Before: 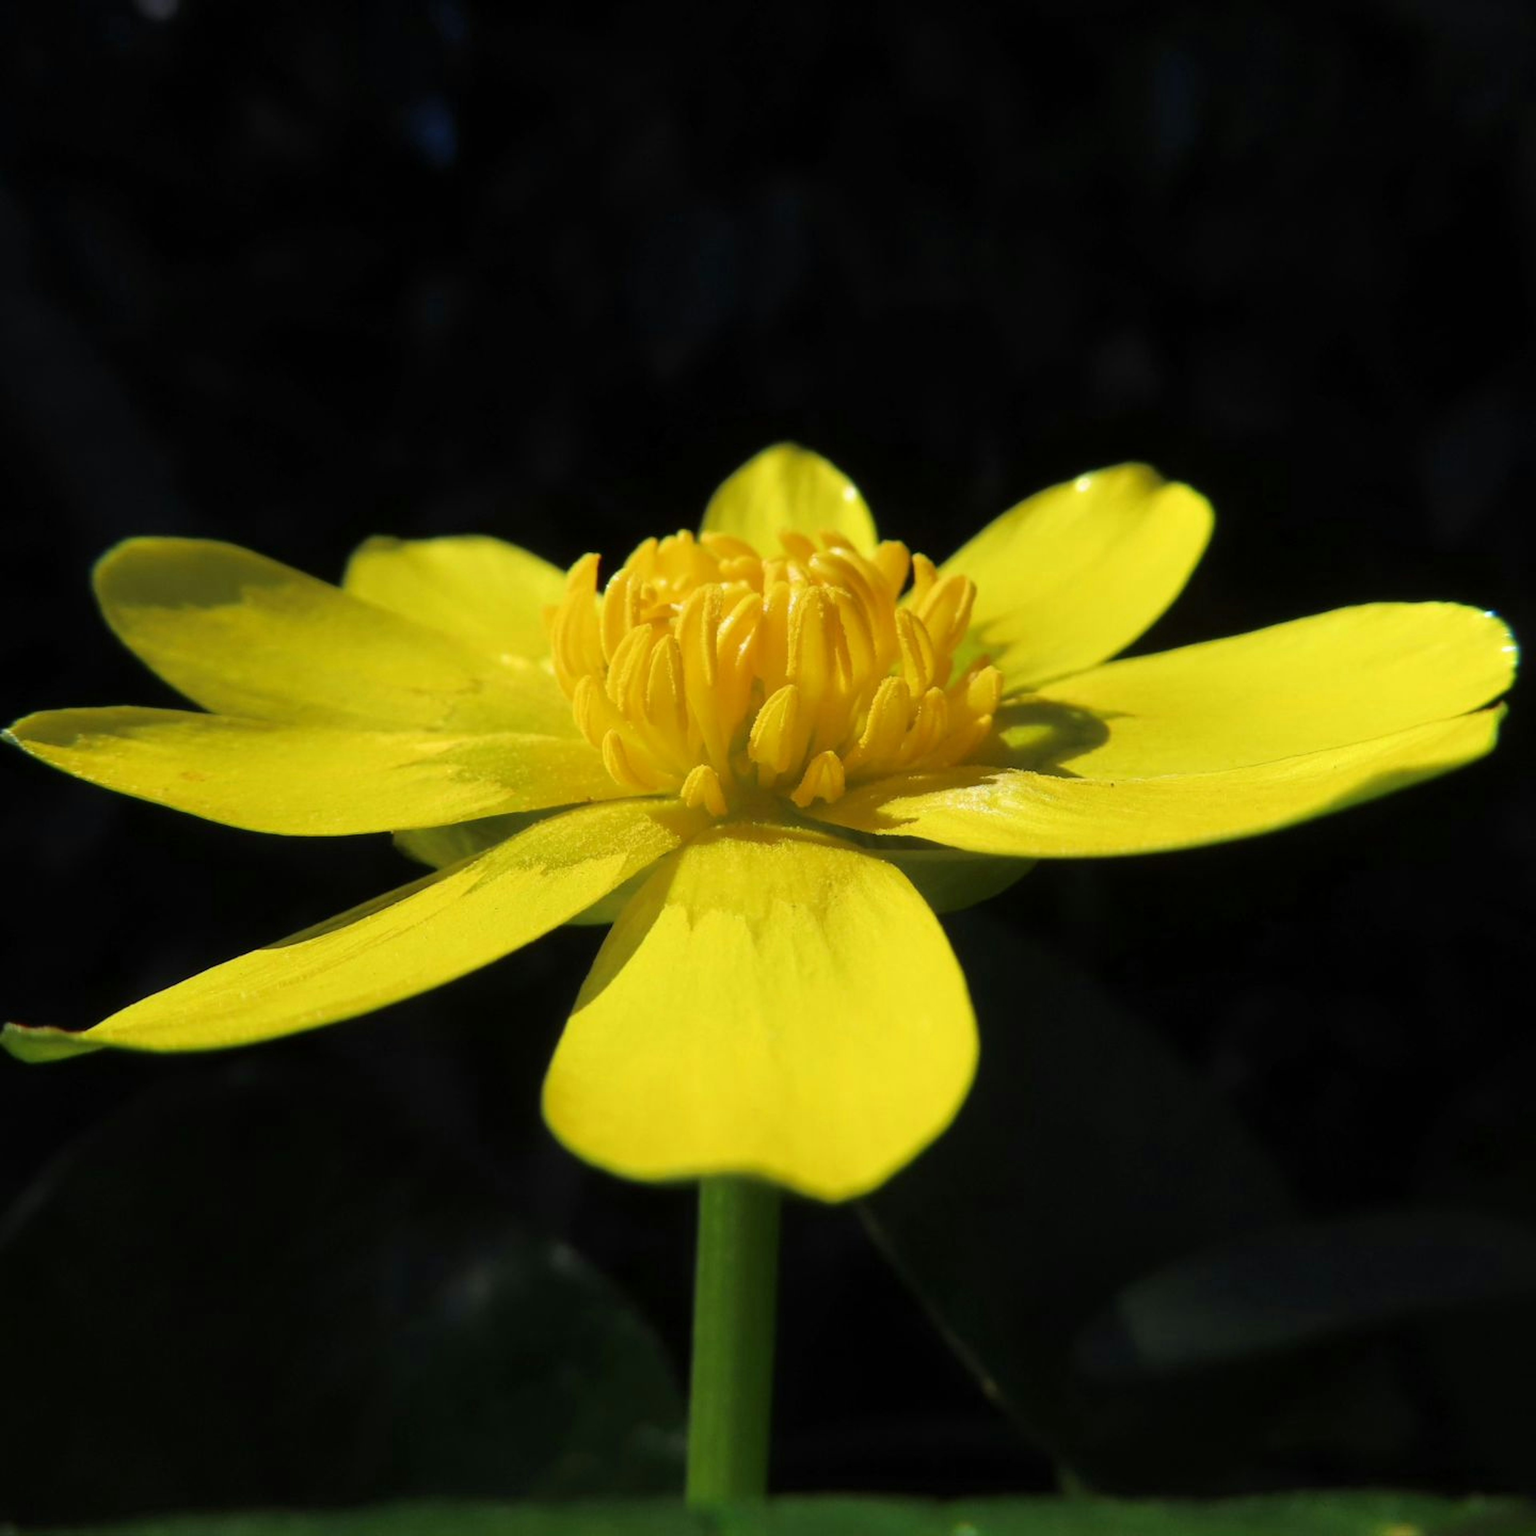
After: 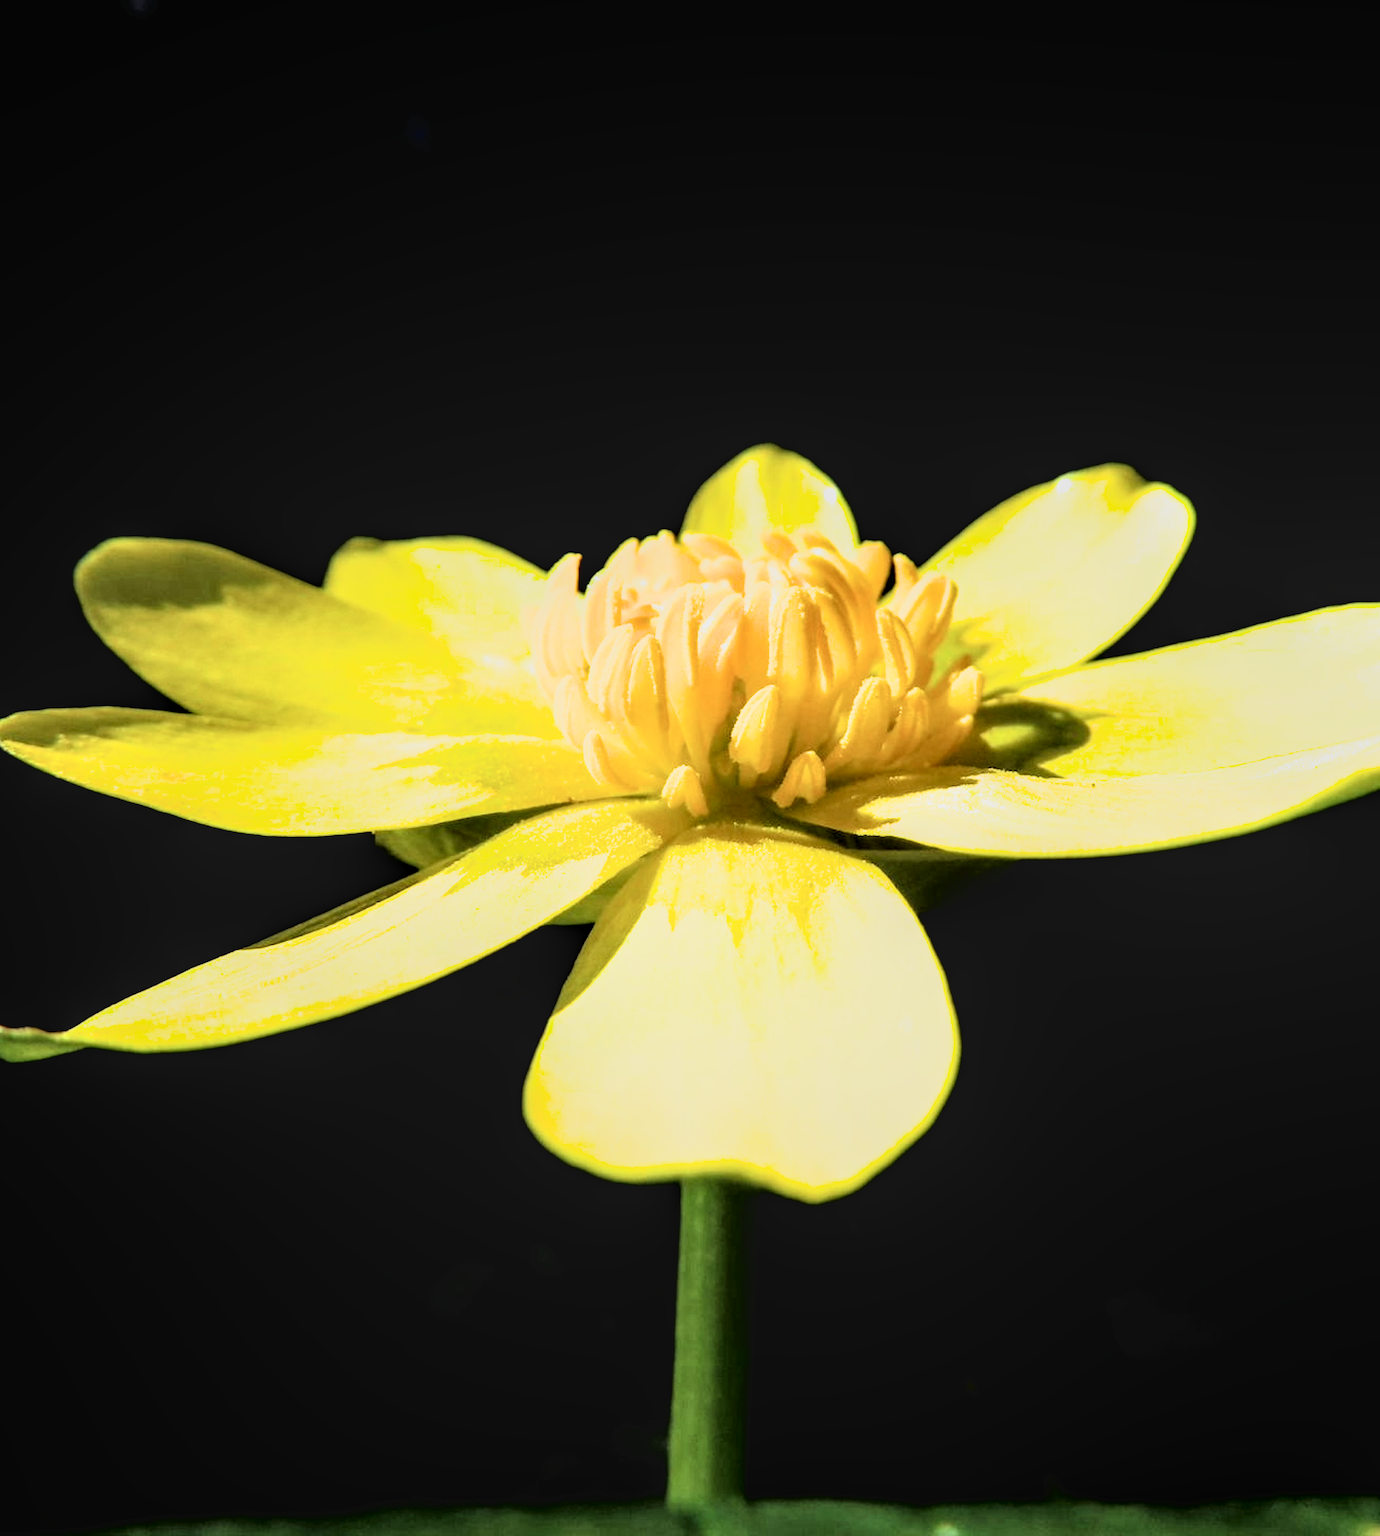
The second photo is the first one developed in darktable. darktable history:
crop and rotate: left 1.276%, right 8.832%
filmic rgb: black relative exposure -3.69 EV, white relative exposure 2.74 EV, dynamic range scaling -5.4%, hardness 3.04, preserve chrominance max RGB
exposure: exposure 0.611 EV, compensate highlight preservation false
local contrast: on, module defaults
tone curve: curves: ch0 [(0, 0) (0.003, 0.016) (0.011, 0.016) (0.025, 0.016) (0.044, 0.017) (0.069, 0.026) (0.1, 0.044) (0.136, 0.074) (0.177, 0.121) (0.224, 0.183) (0.277, 0.248) (0.335, 0.326) (0.399, 0.413) (0.468, 0.511) (0.543, 0.612) (0.623, 0.717) (0.709, 0.818) (0.801, 0.911) (0.898, 0.979) (1, 1)], color space Lab, independent channels, preserve colors none
tone equalizer: edges refinement/feathering 500, mask exposure compensation -1.57 EV, preserve details guided filter
